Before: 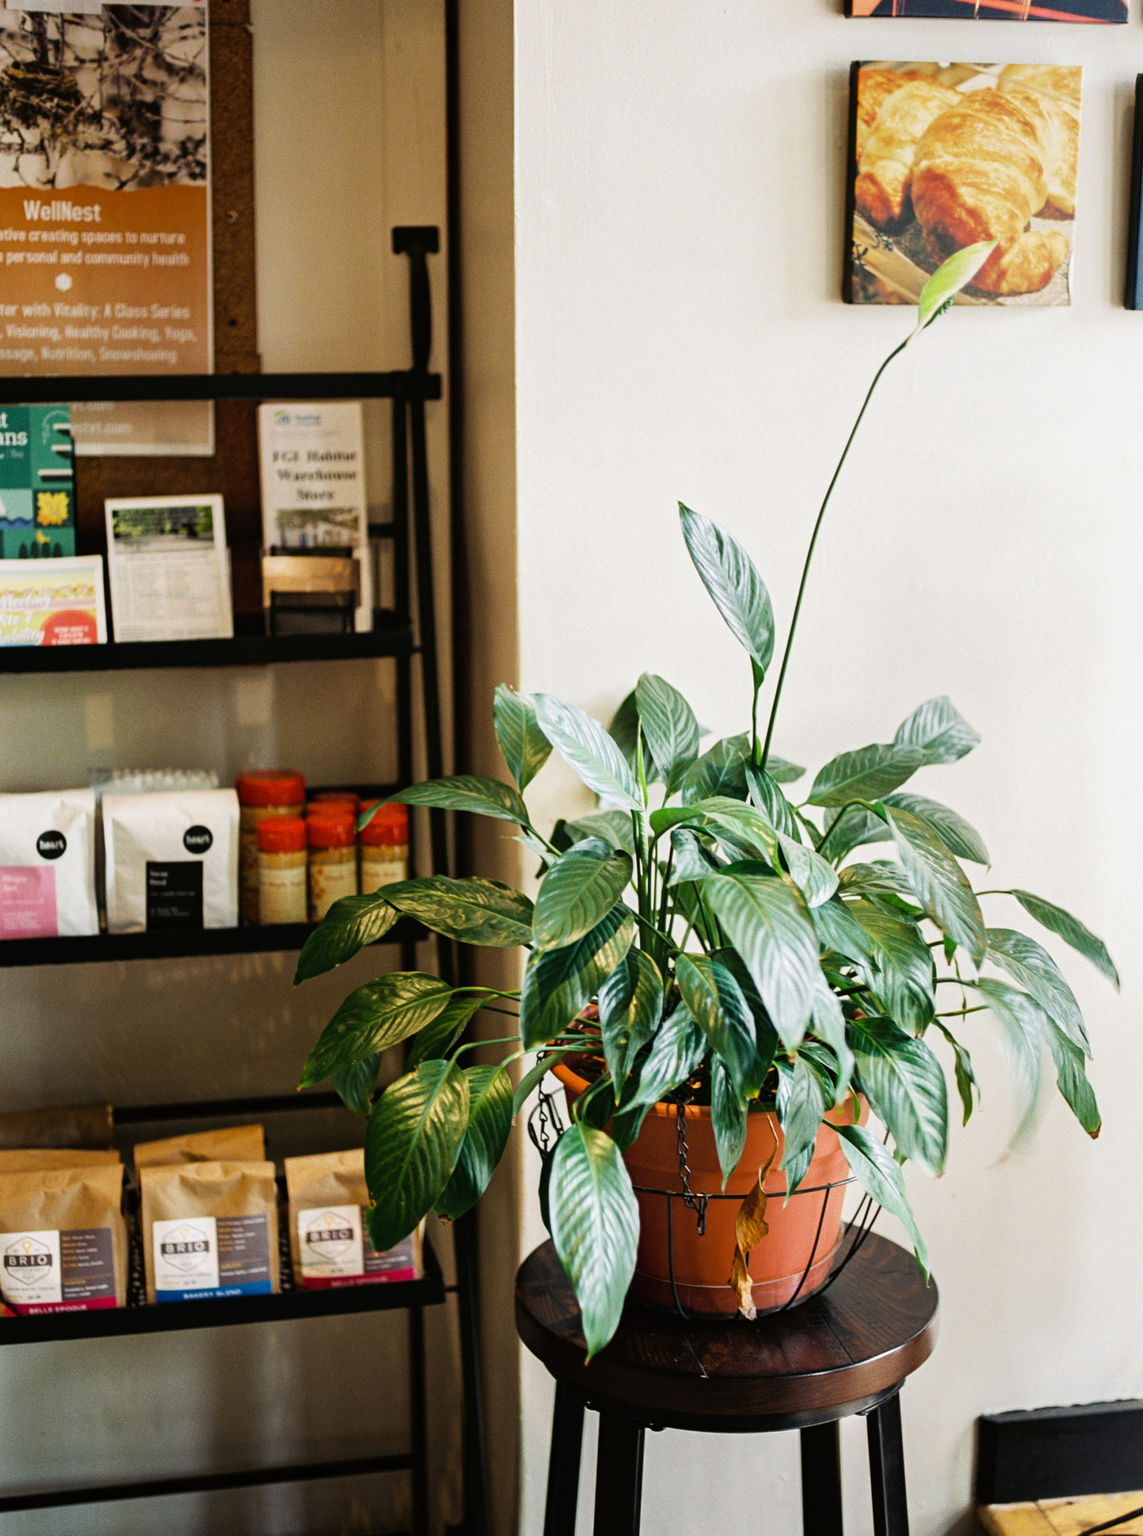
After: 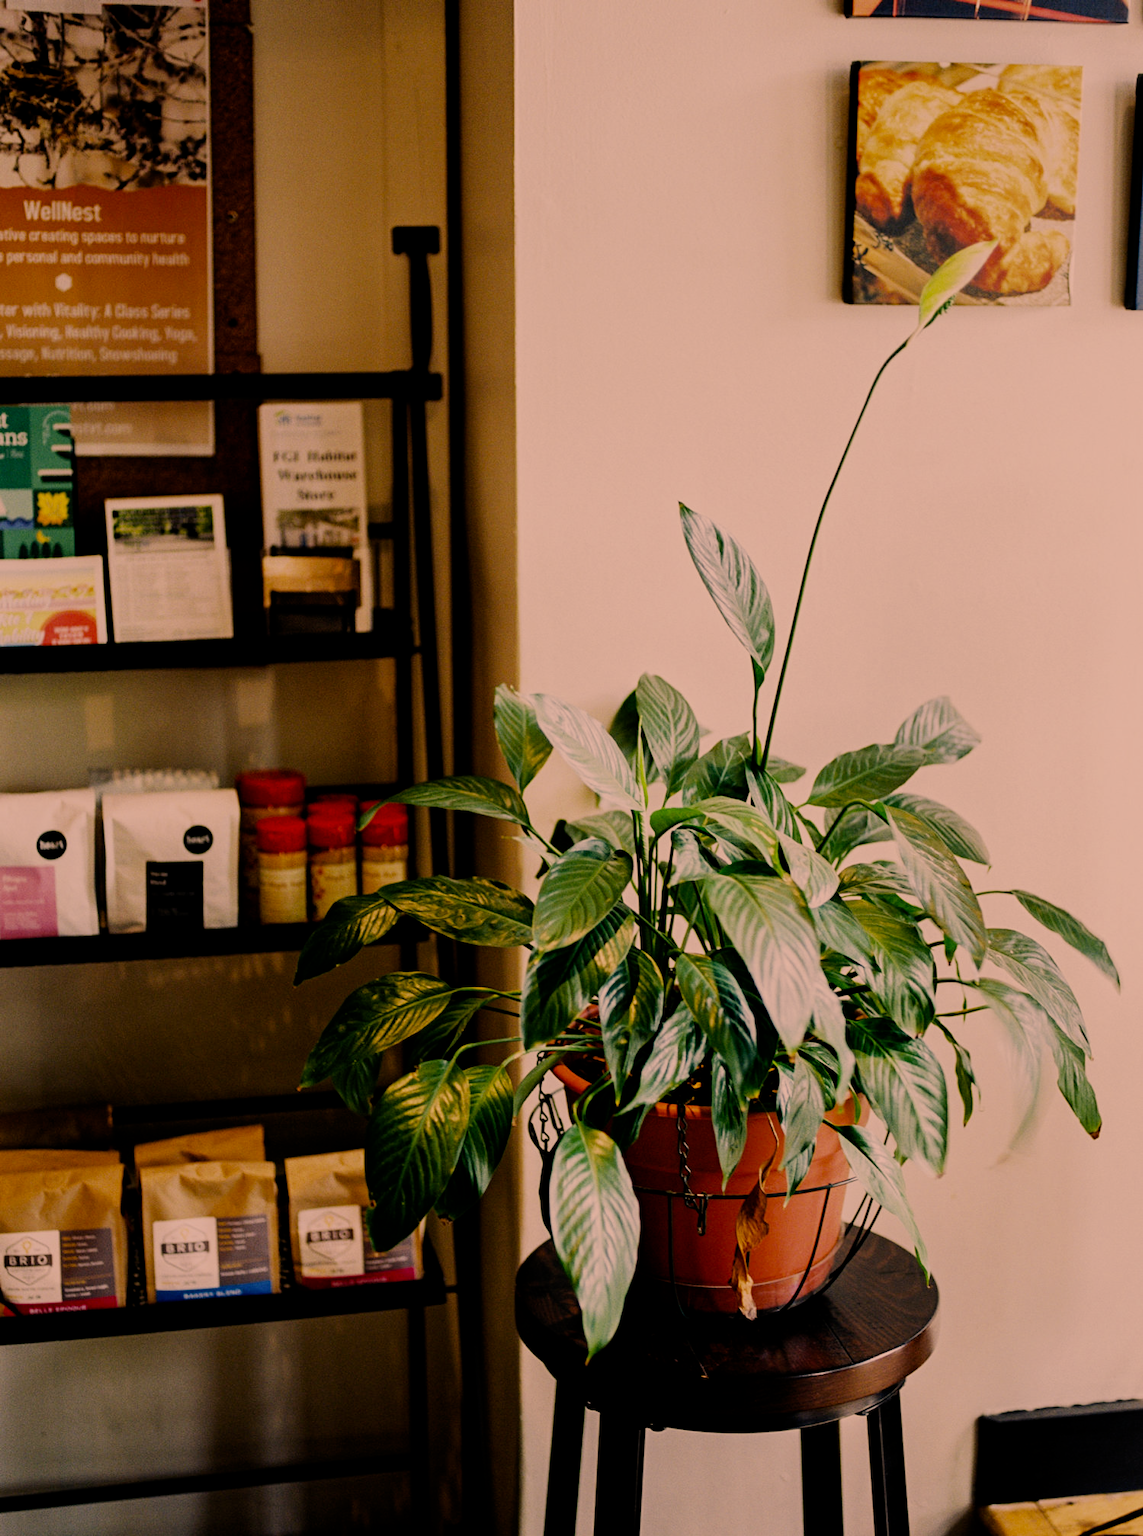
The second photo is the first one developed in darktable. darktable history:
color zones: curves: ch0 [(0.068, 0.464) (0.25, 0.5) (0.48, 0.508) (0.75, 0.536) (0.886, 0.476) (0.967, 0.456)]; ch1 [(0.066, 0.456) (0.25, 0.5) (0.616, 0.508) (0.746, 0.56) (0.934, 0.444)]
color correction: highlights a* 21.88, highlights b* 22.25
filmic rgb: middle gray luminance 29%, black relative exposure -10.3 EV, white relative exposure 5.5 EV, threshold 6 EV, target black luminance 0%, hardness 3.95, latitude 2.04%, contrast 1.132, highlights saturation mix 5%, shadows ↔ highlights balance 15.11%, add noise in highlights 0, preserve chrominance no, color science v3 (2019), use custom middle-gray values true, iterations of high-quality reconstruction 0, contrast in highlights soft, enable highlight reconstruction true
